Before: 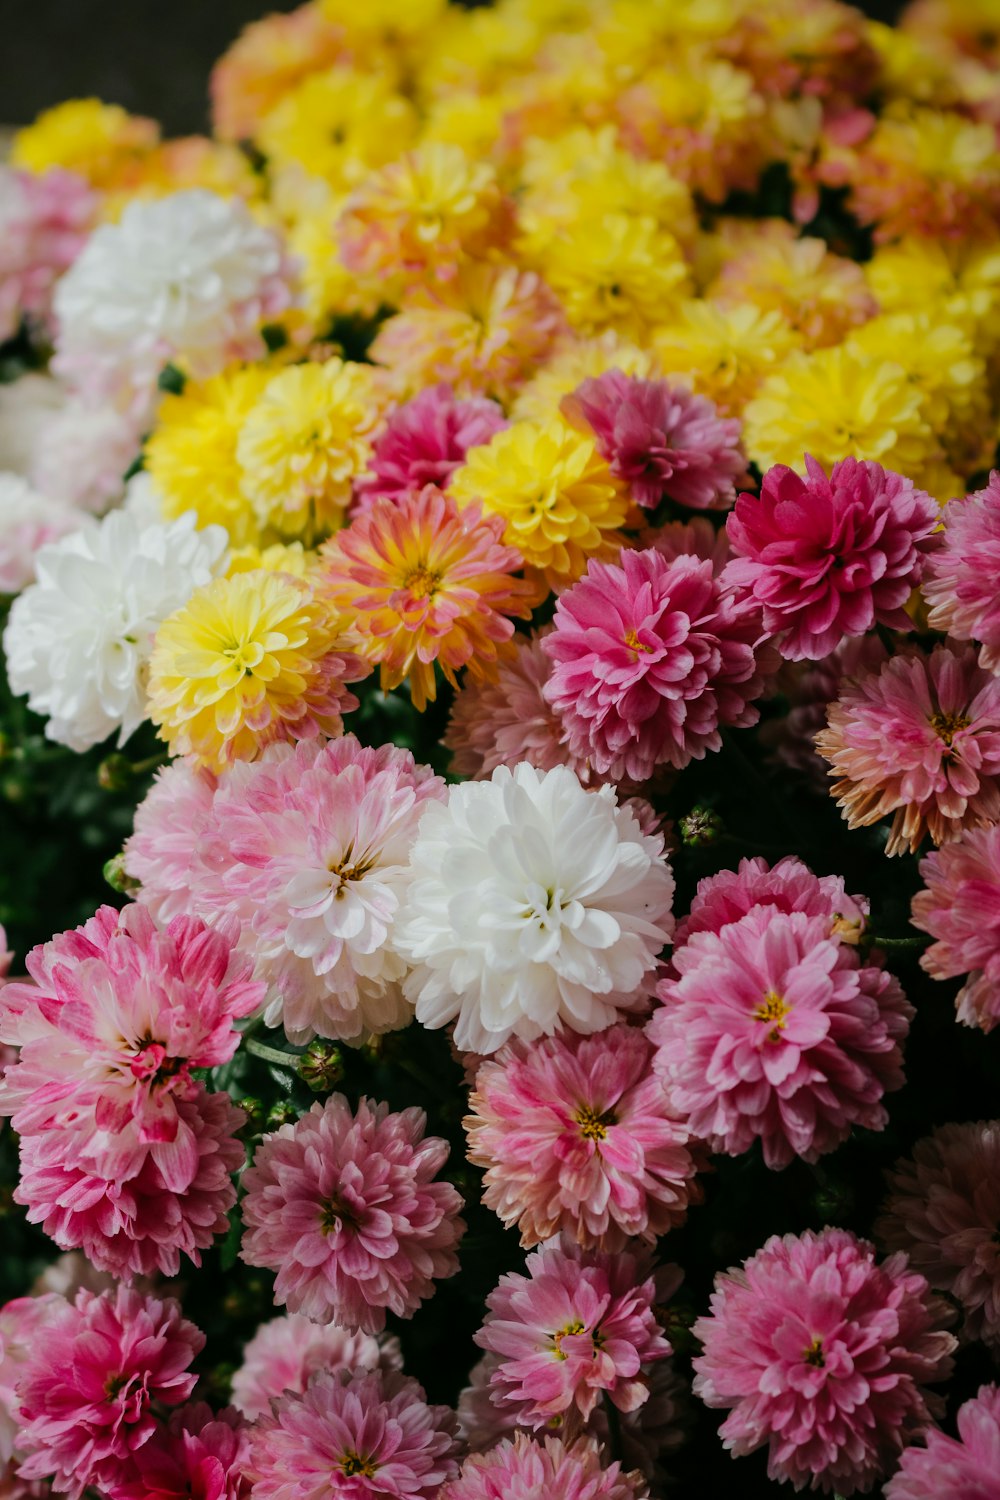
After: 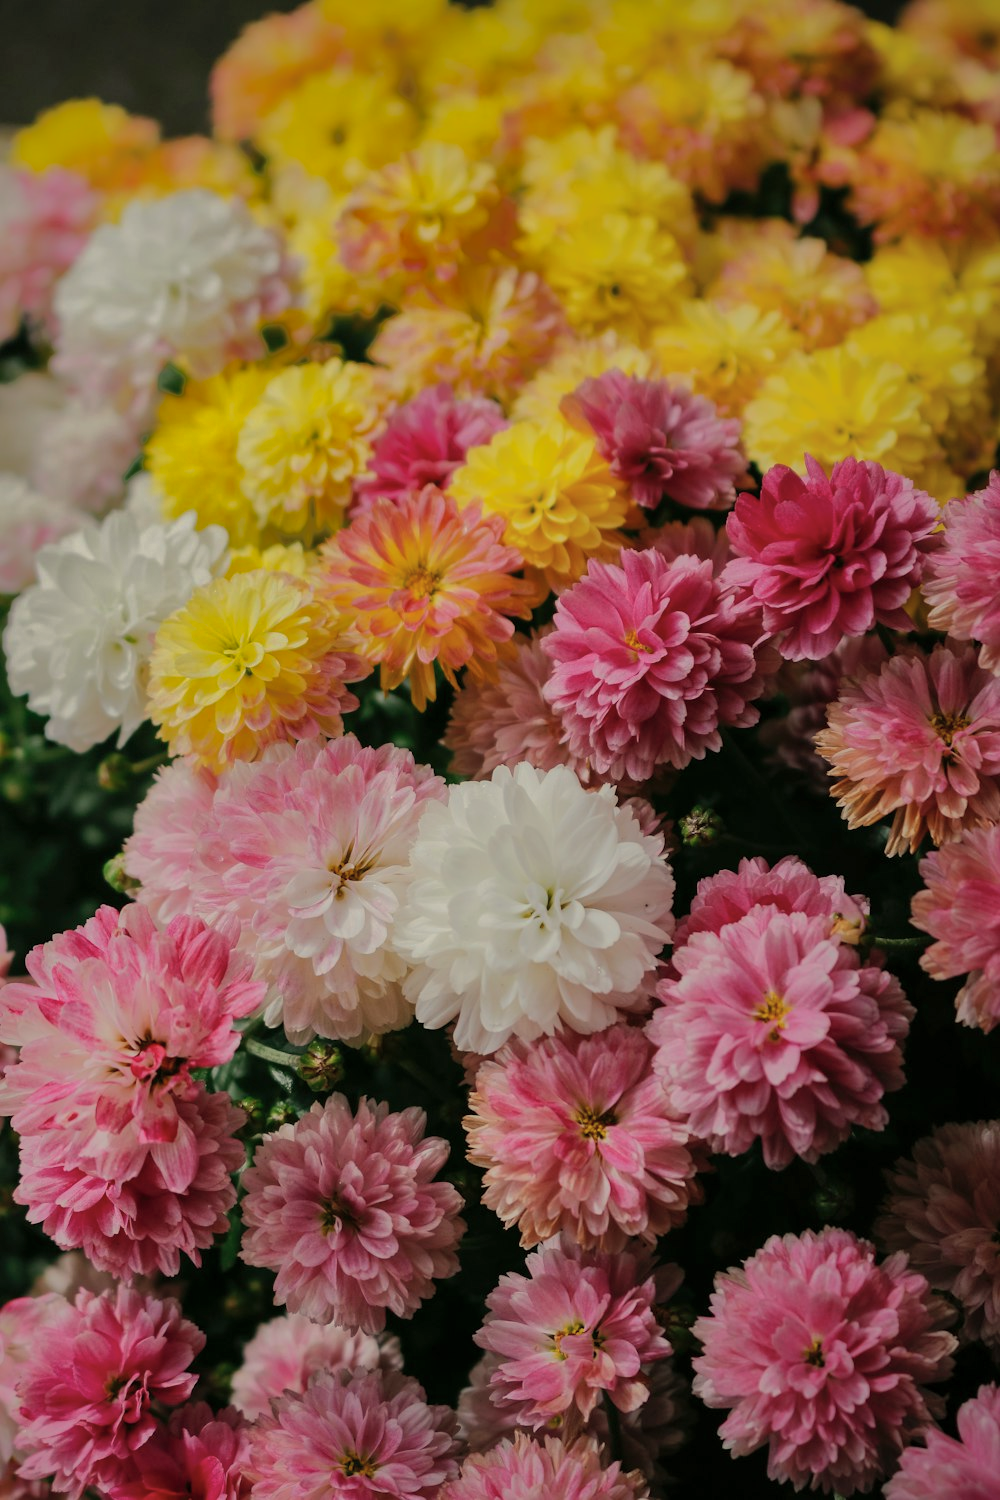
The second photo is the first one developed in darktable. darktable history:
shadows and highlights: shadows 38.43, highlights -74.54
contrast brightness saturation: saturation -0.1
white balance: red 1.045, blue 0.932
